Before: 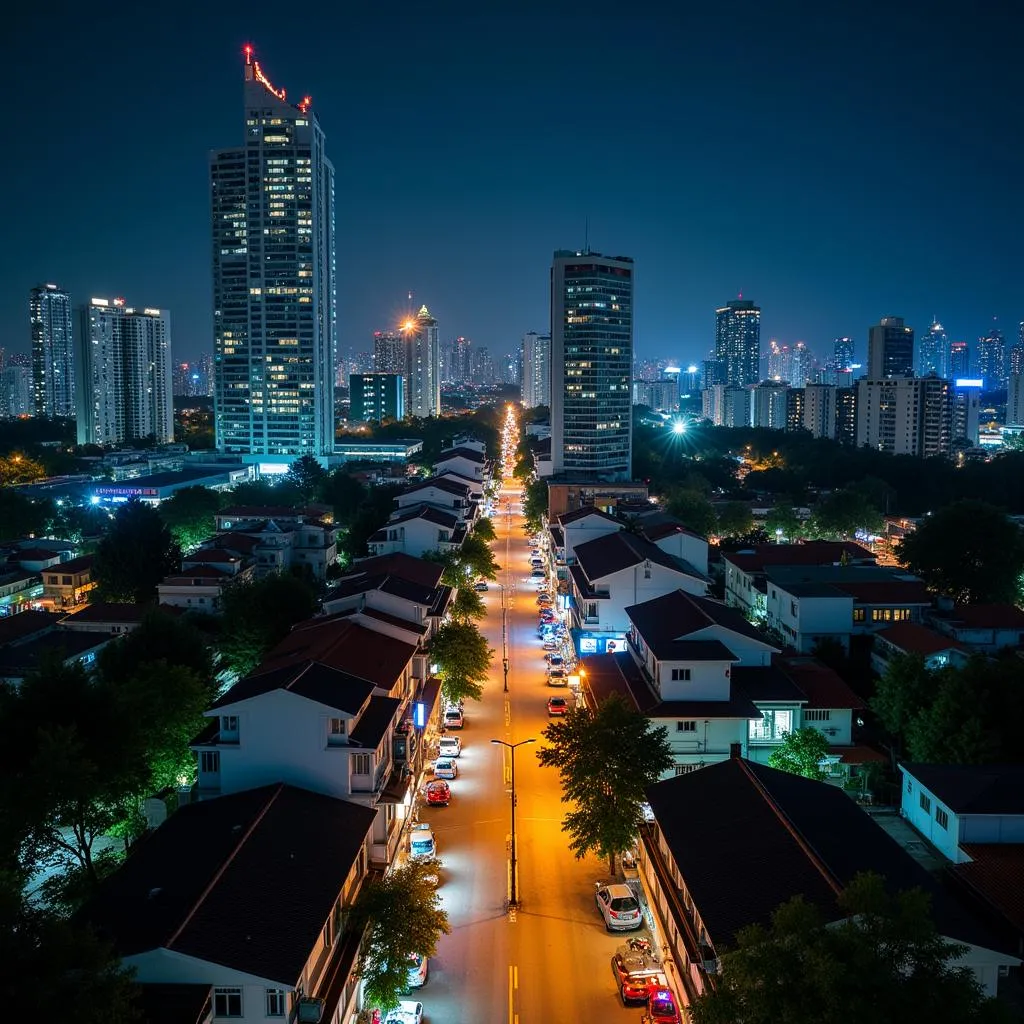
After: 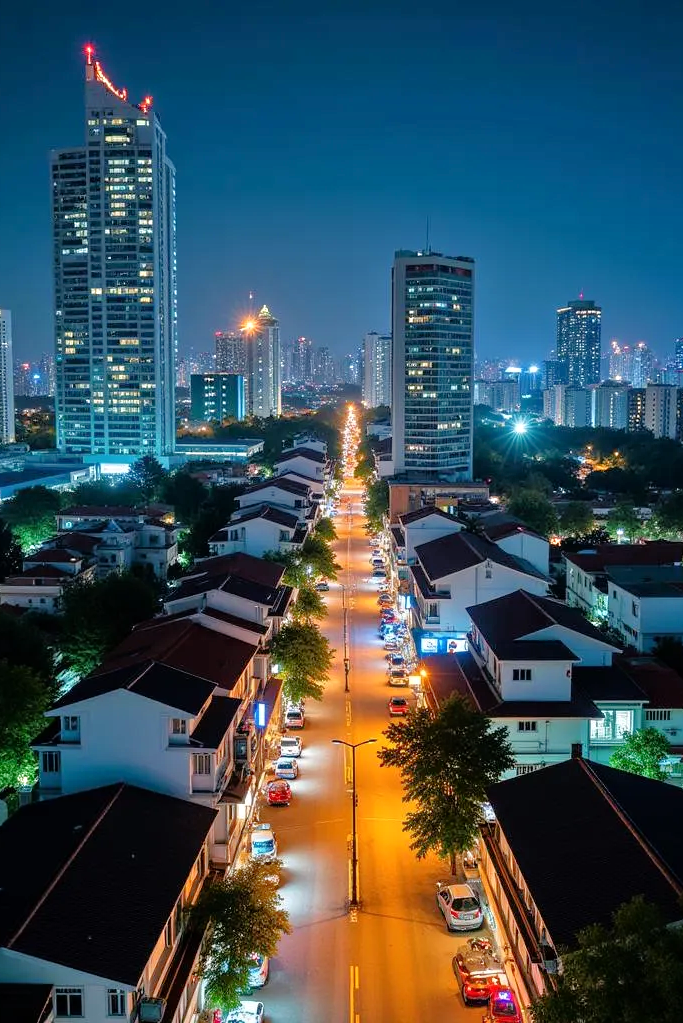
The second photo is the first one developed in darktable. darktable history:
tone equalizer: -7 EV 0.146 EV, -6 EV 0.577 EV, -5 EV 1.18 EV, -4 EV 1.31 EV, -3 EV 1.15 EV, -2 EV 0.6 EV, -1 EV 0.161 EV
crop and rotate: left 15.533%, right 17.715%
contrast brightness saturation: contrast 0.047
